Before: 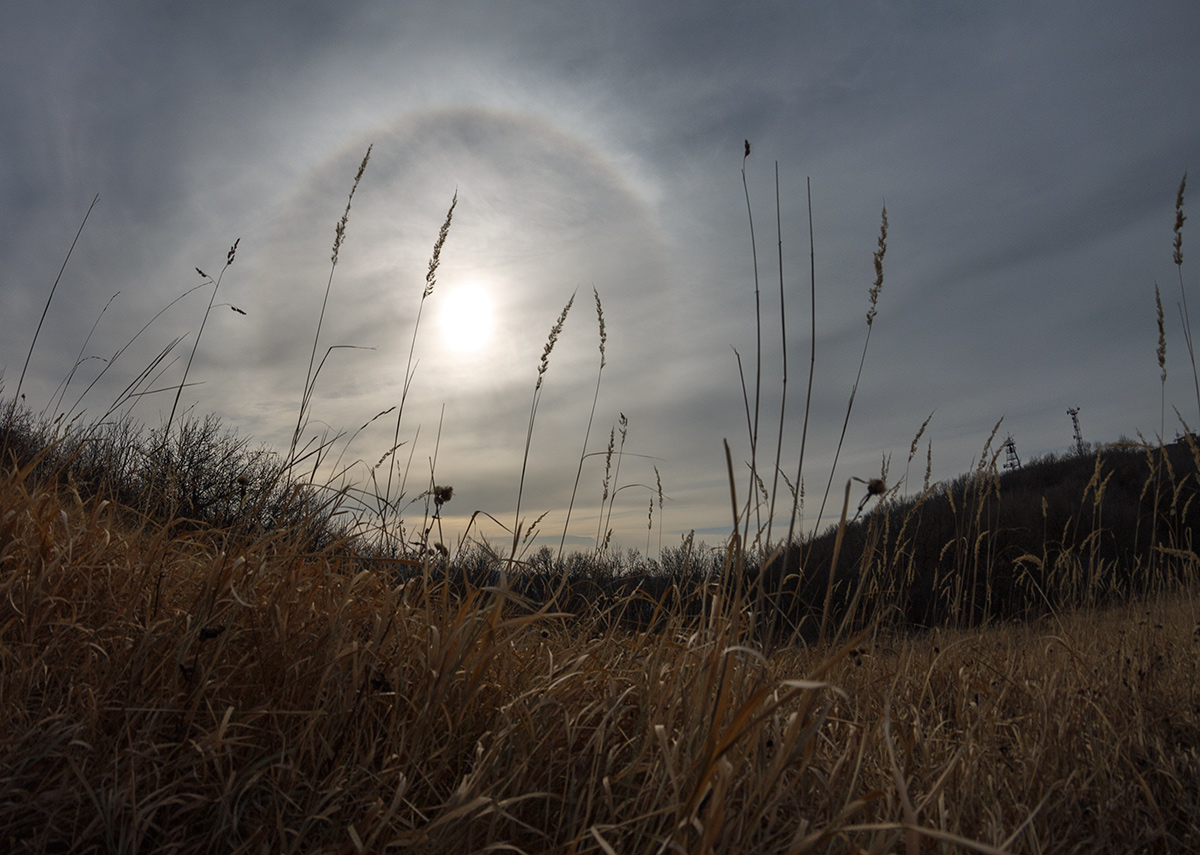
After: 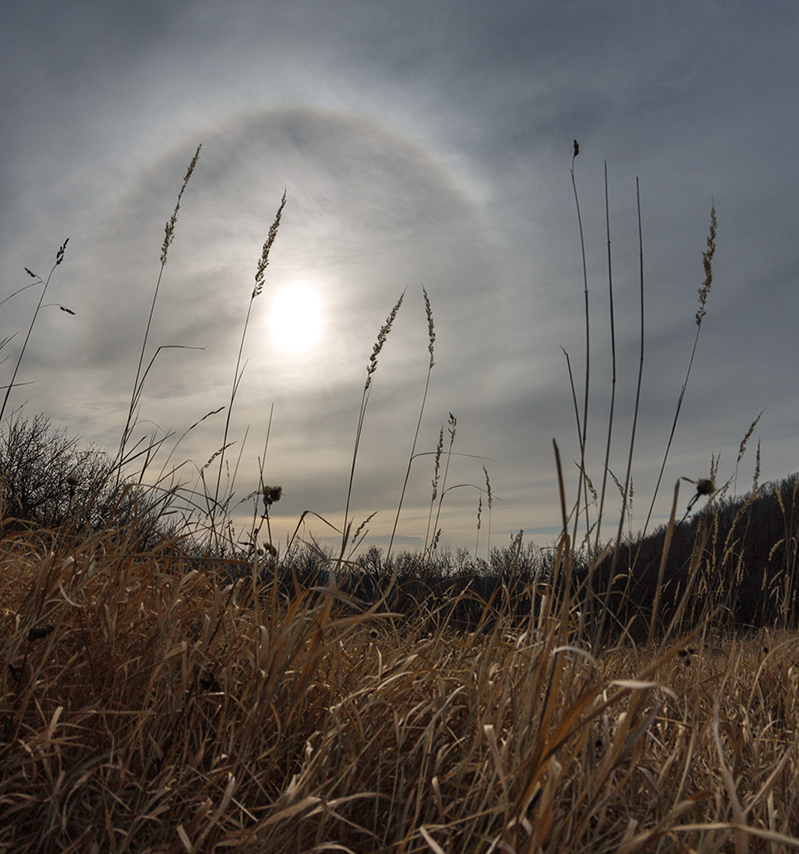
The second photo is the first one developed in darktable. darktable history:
crop and rotate: left 14.301%, right 19.105%
shadows and highlights: low approximation 0.01, soften with gaussian
